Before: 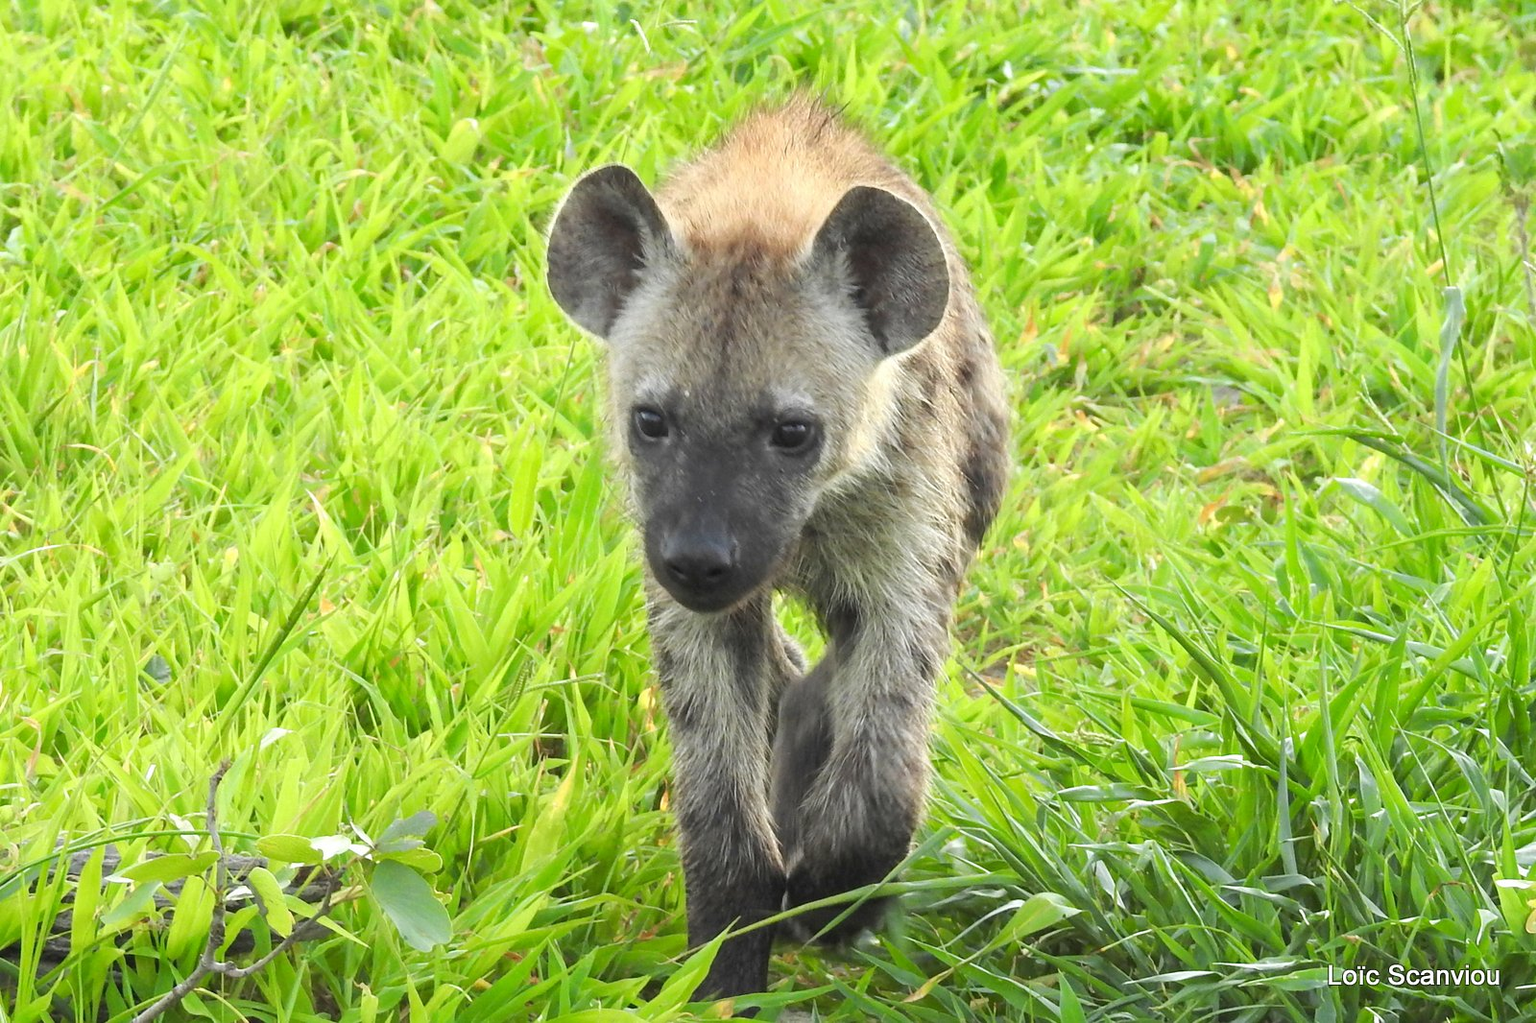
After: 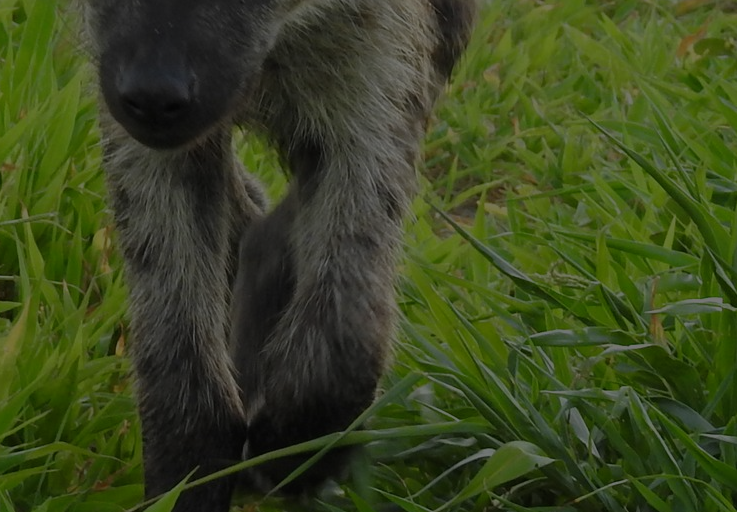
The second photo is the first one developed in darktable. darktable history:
exposure: exposure -2.434 EV, compensate exposure bias true, compensate highlight preservation false
crop: left 35.774%, top 45.934%, right 18.11%, bottom 5.959%
